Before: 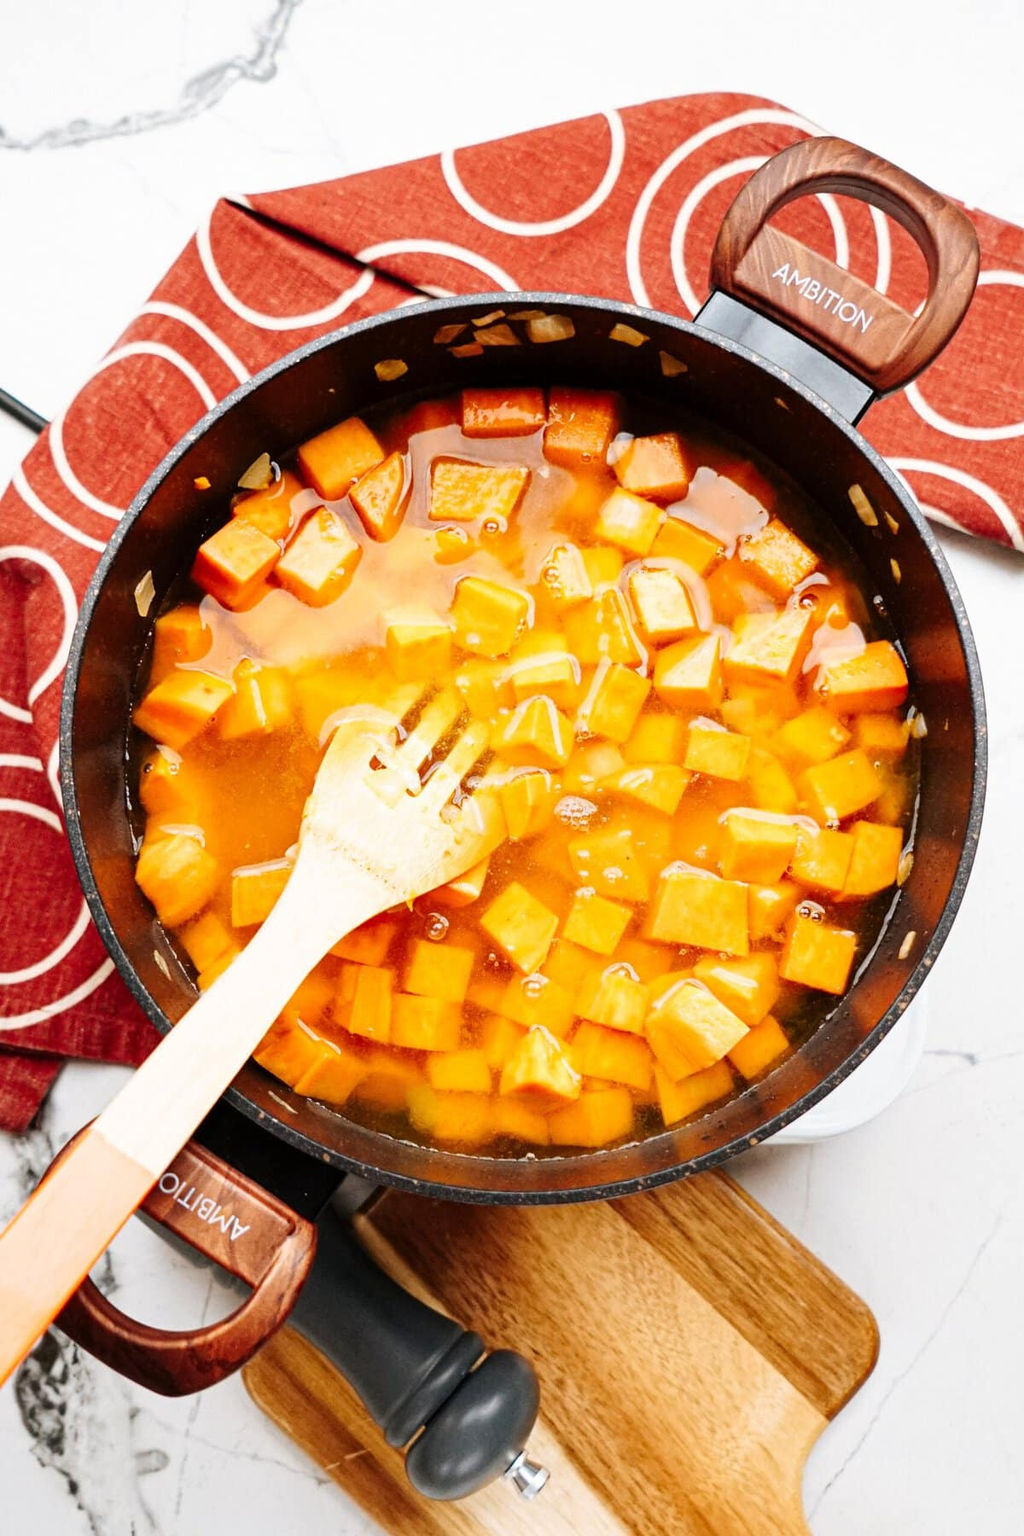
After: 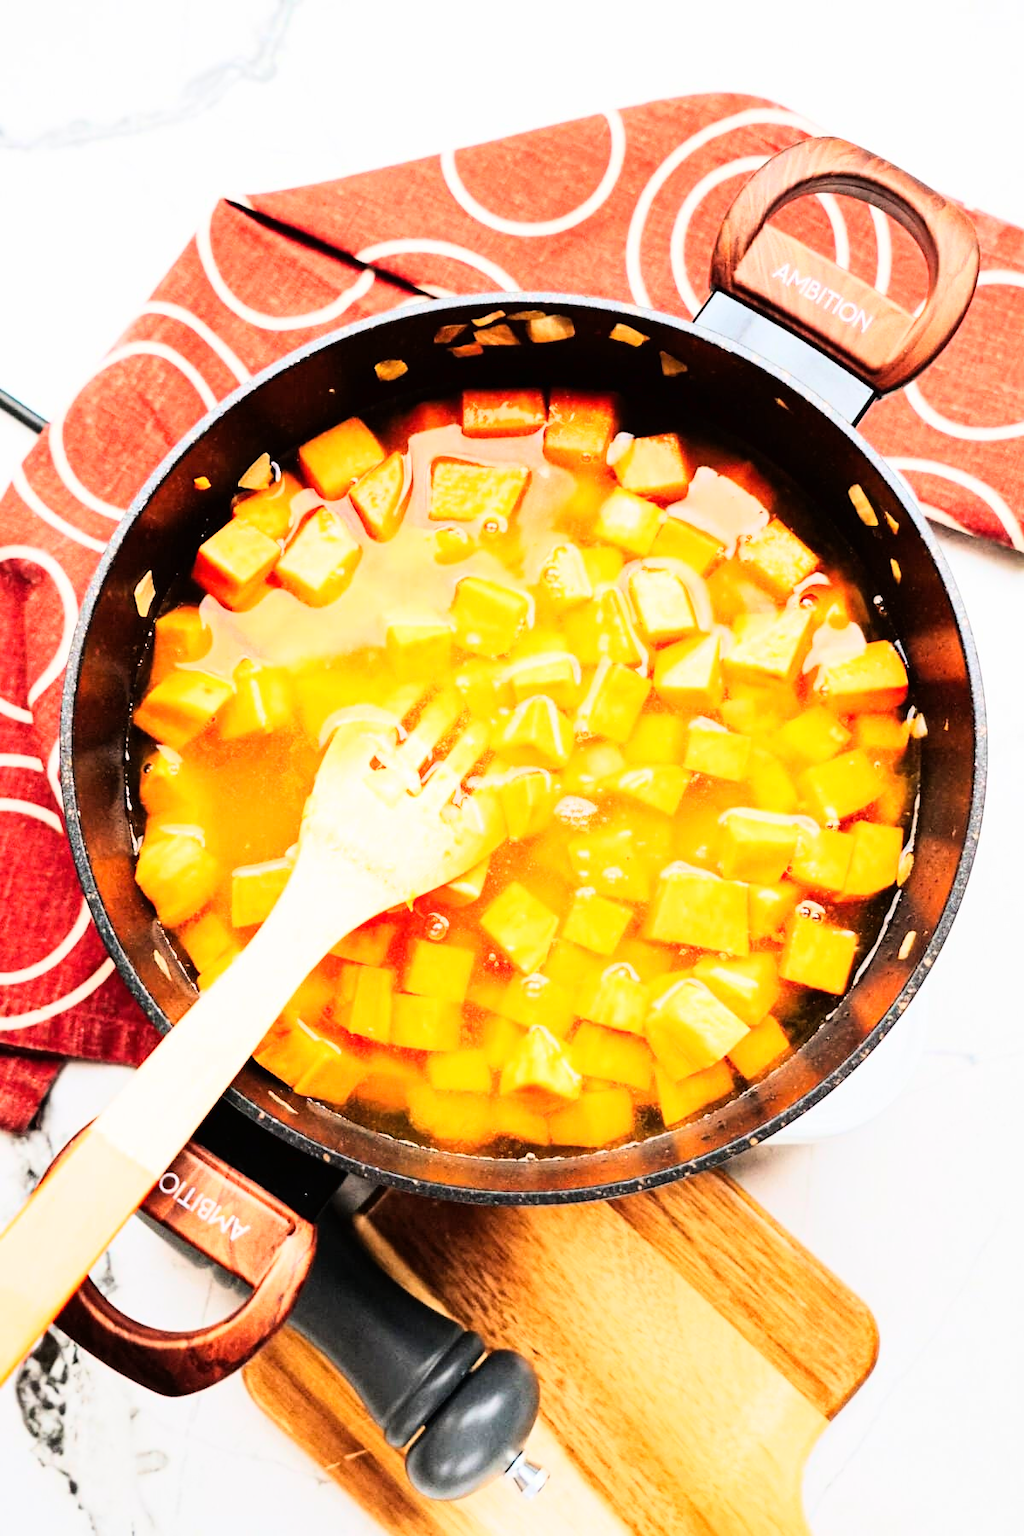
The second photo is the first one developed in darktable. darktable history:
base curve: curves: ch0 [(0, 0) (0, 0.001) (0.001, 0.001) (0.004, 0.002) (0.007, 0.004) (0.015, 0.013) (0.033, 0.045) (0.052, 0.096) (0.075, 0.17) (0.099, 0.241) (0.163, 0.42) (0.219, 0.55) (0.259, 0.616) (0.327, 0.722) (0.365, 0.765) (0.522, 0.873) (0.547, 0.881) (0.689, 0.919) (0.826, 0.952) (1, 1)]
